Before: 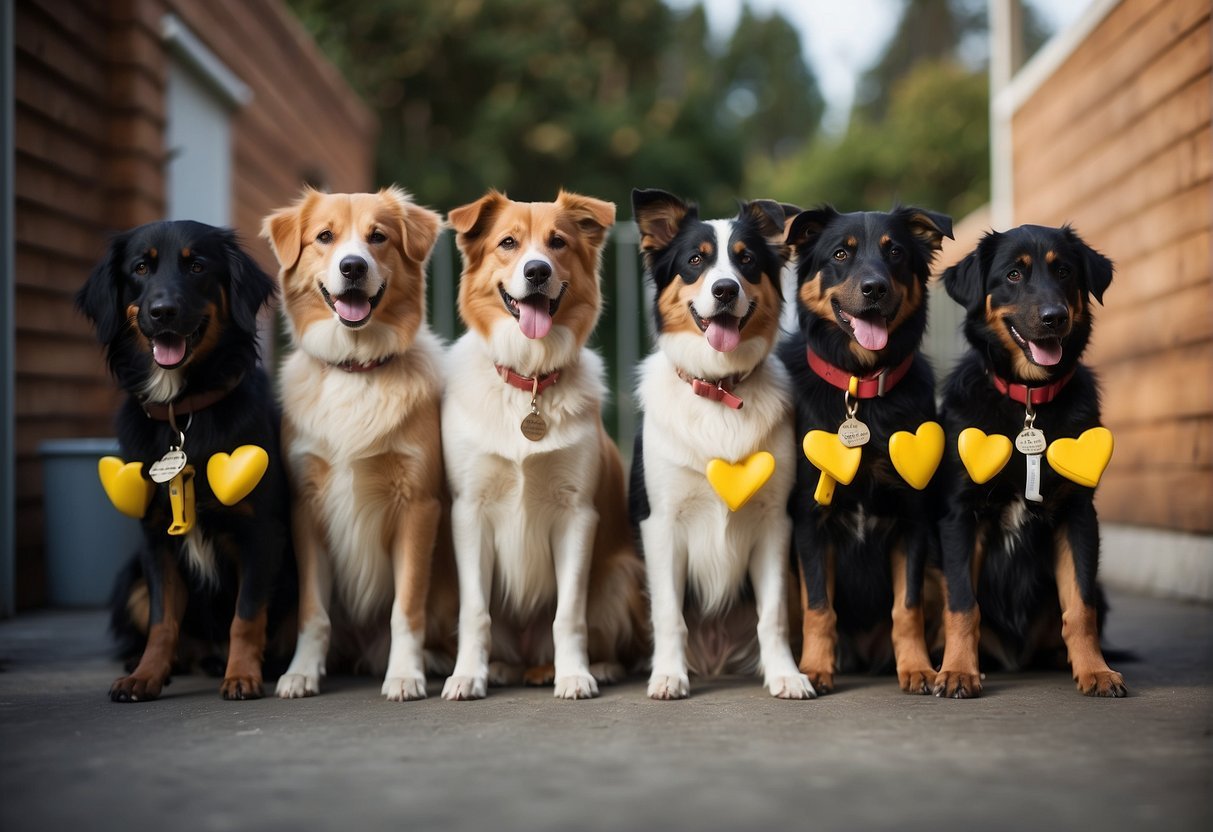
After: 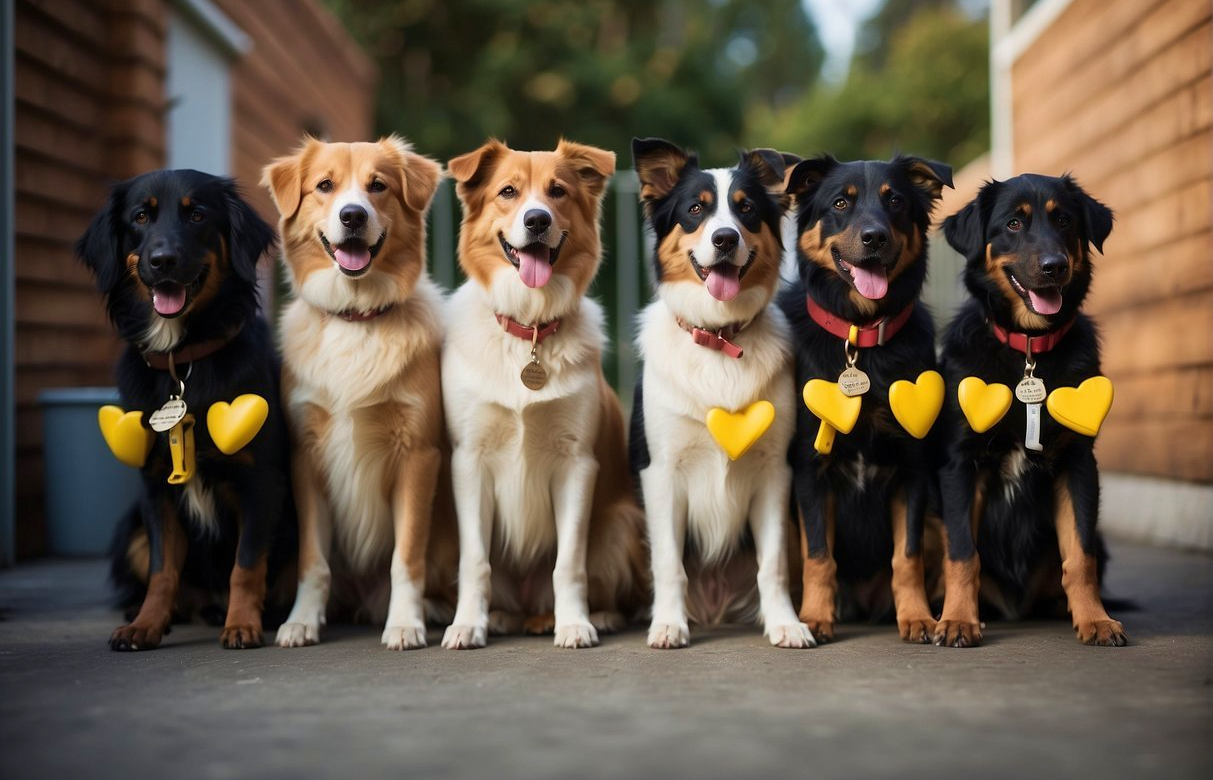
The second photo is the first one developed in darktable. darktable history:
velvia: on, module defaults
crop and rotate: top 6.25%
grain: coarseness 0.81 ISO, strength 1.34%, mid-tones bias 0%
